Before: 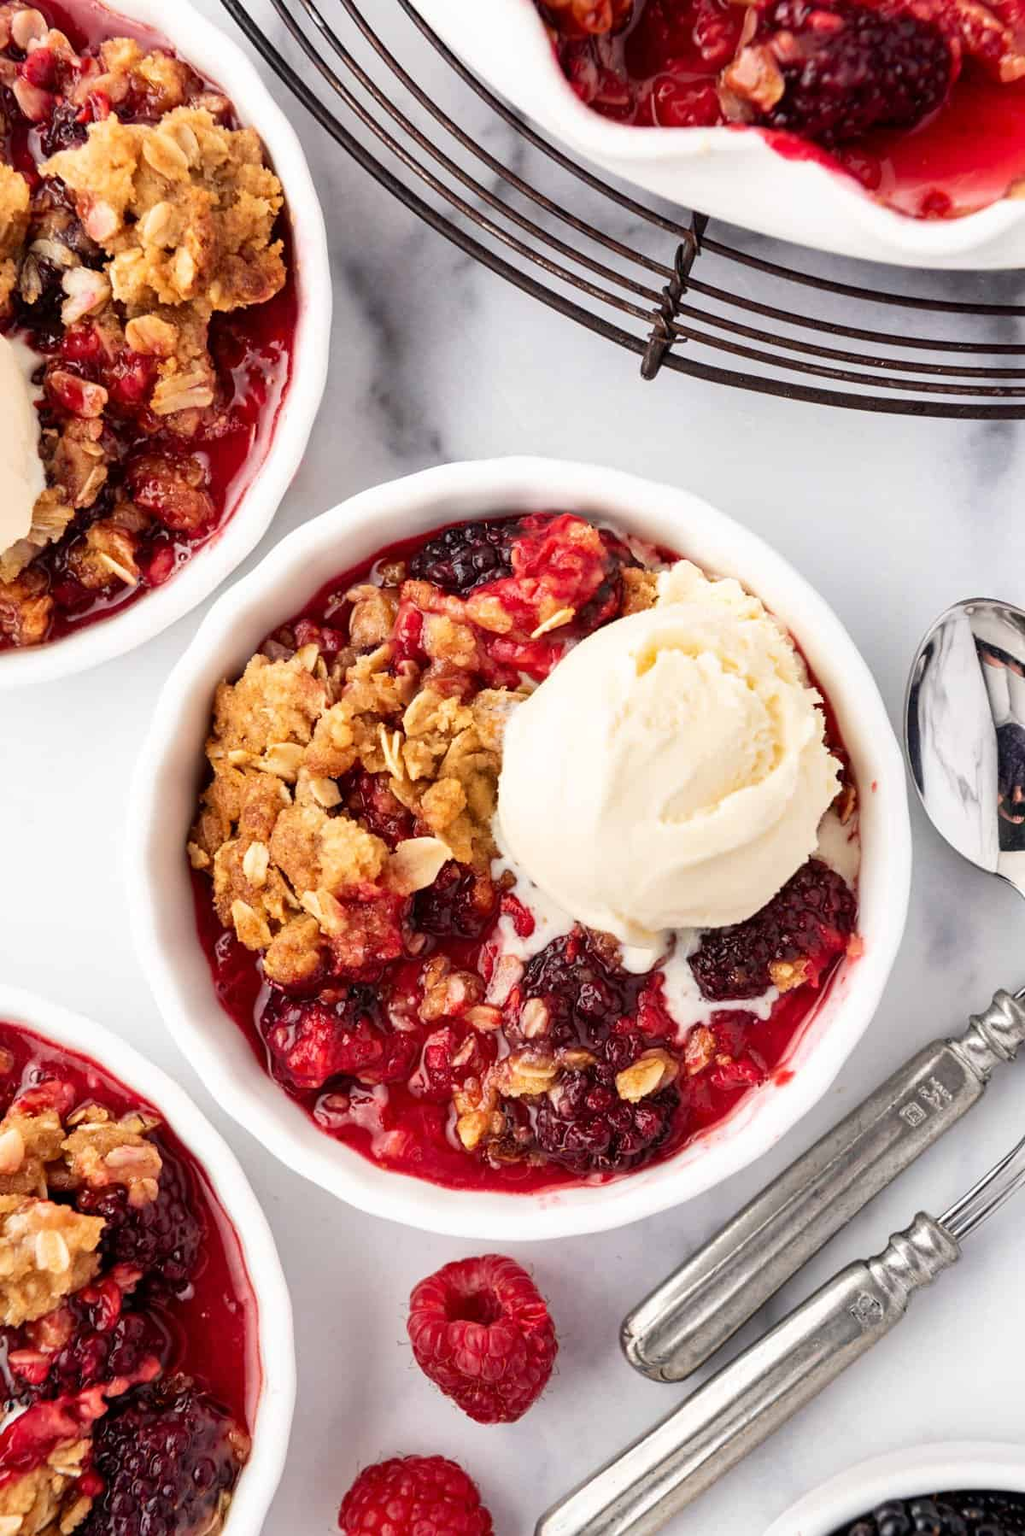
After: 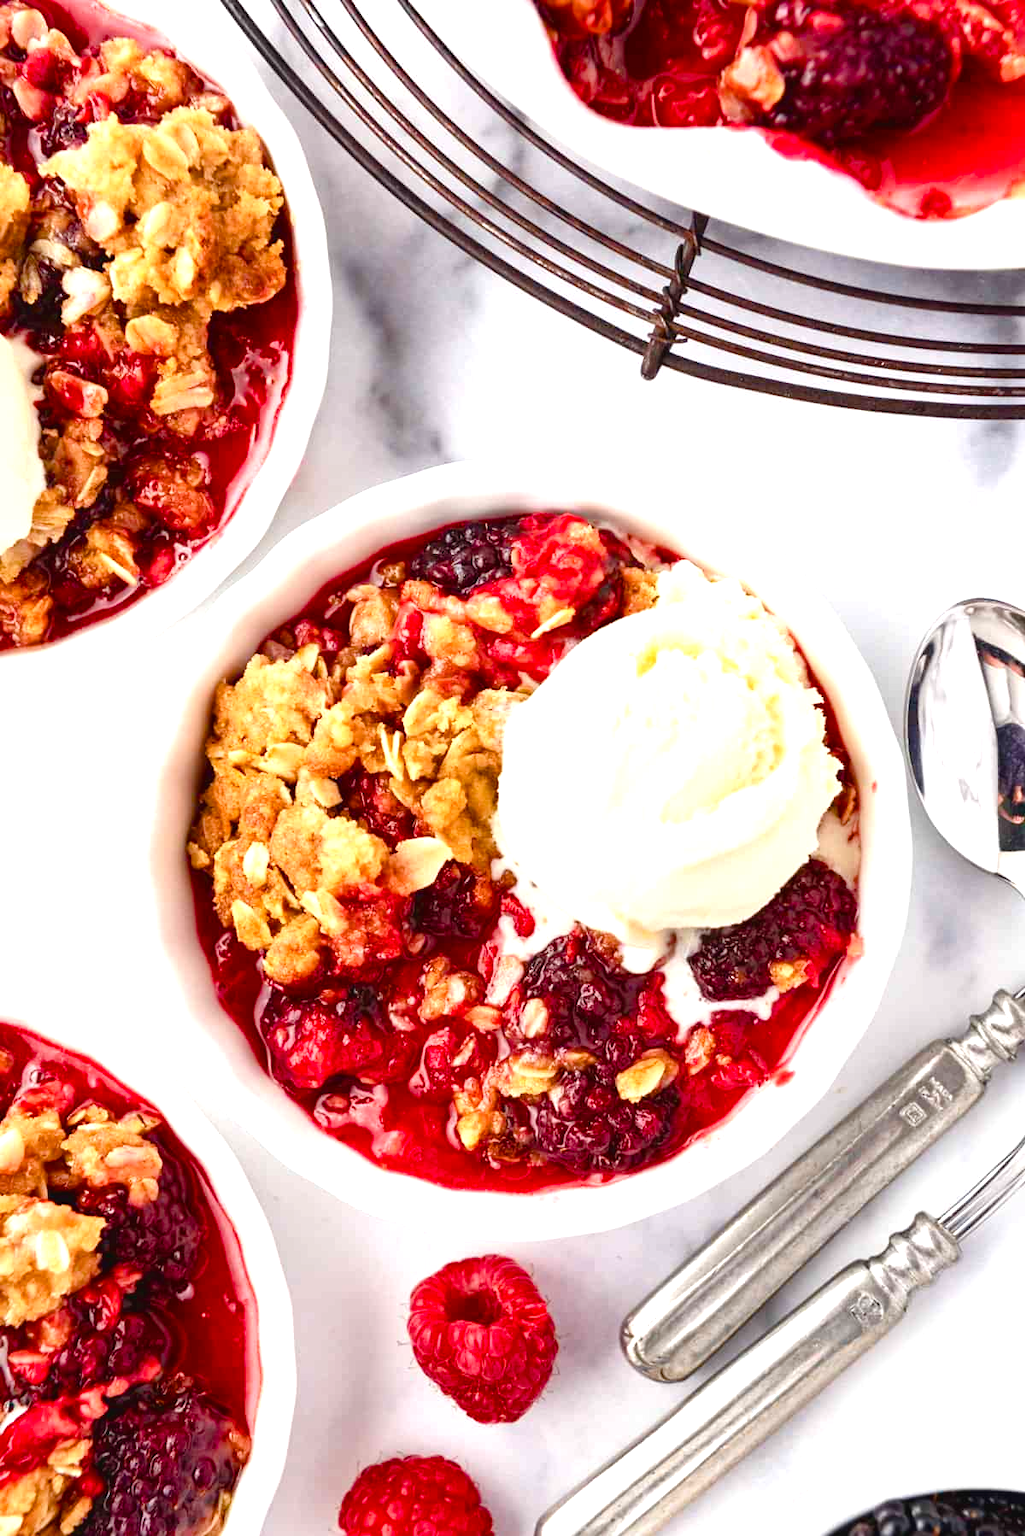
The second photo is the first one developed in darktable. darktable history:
exposure: black level correction -0.002, exposure 0.711 EV, compensate highlight preservation false
color balance rgb: power › hue 61.66°, perceptual saturation grading › global saturation 20%, perceptual saturation grading › highlights -25.811%, perceptual saturation grading › shadows 49.233%, global vibrance 20%
